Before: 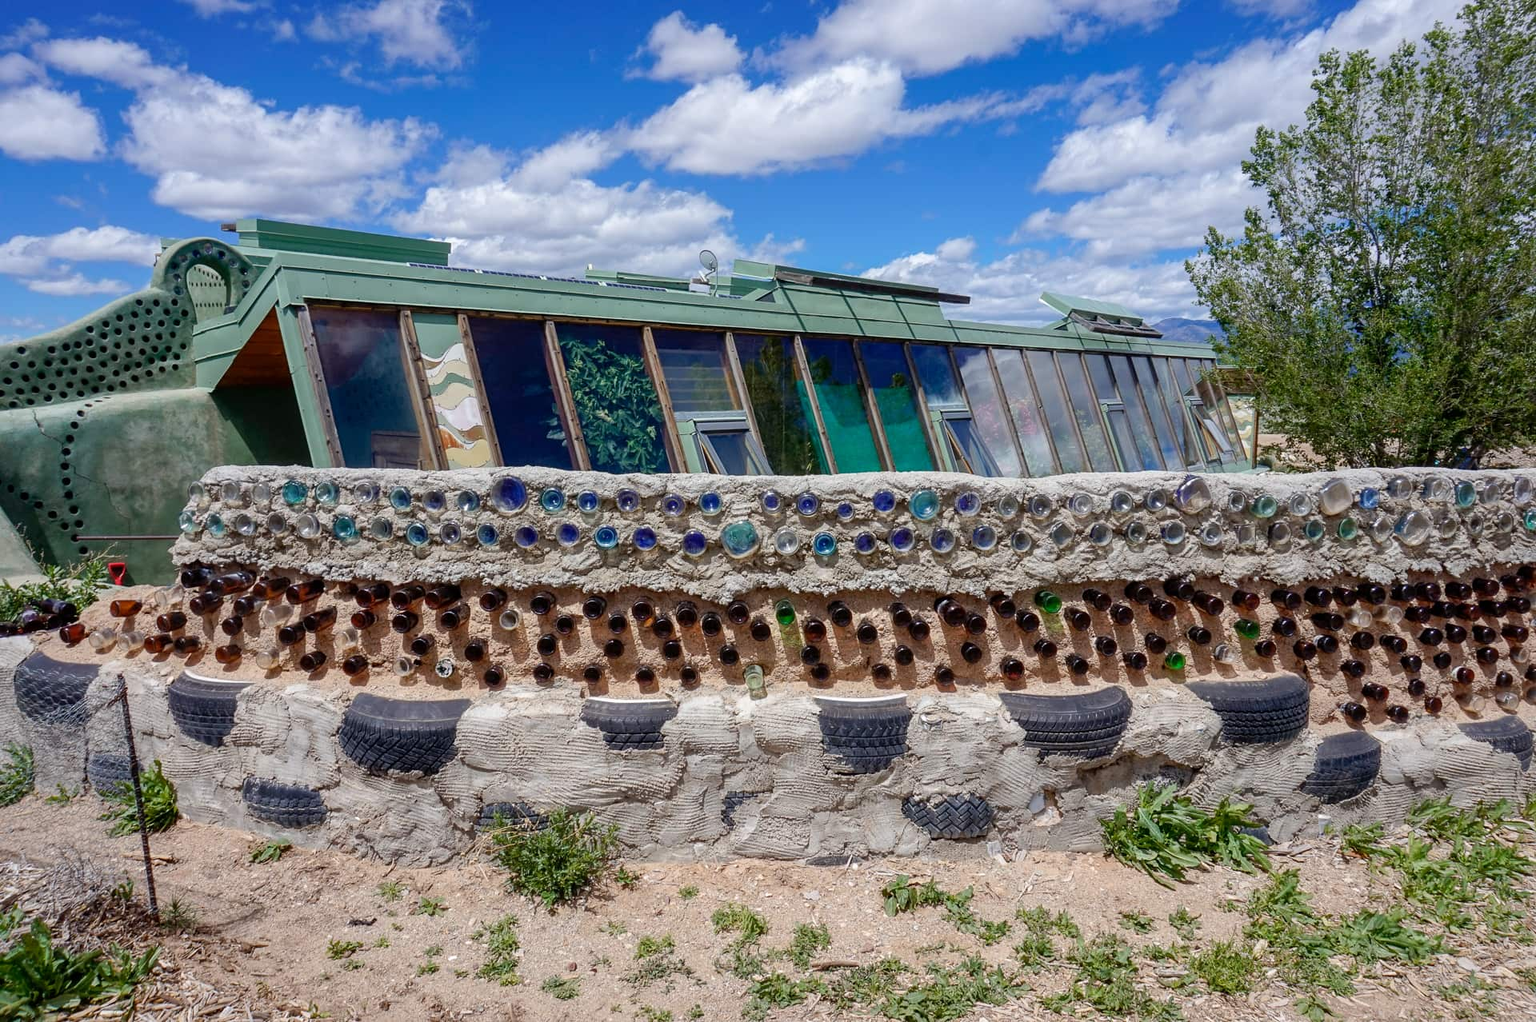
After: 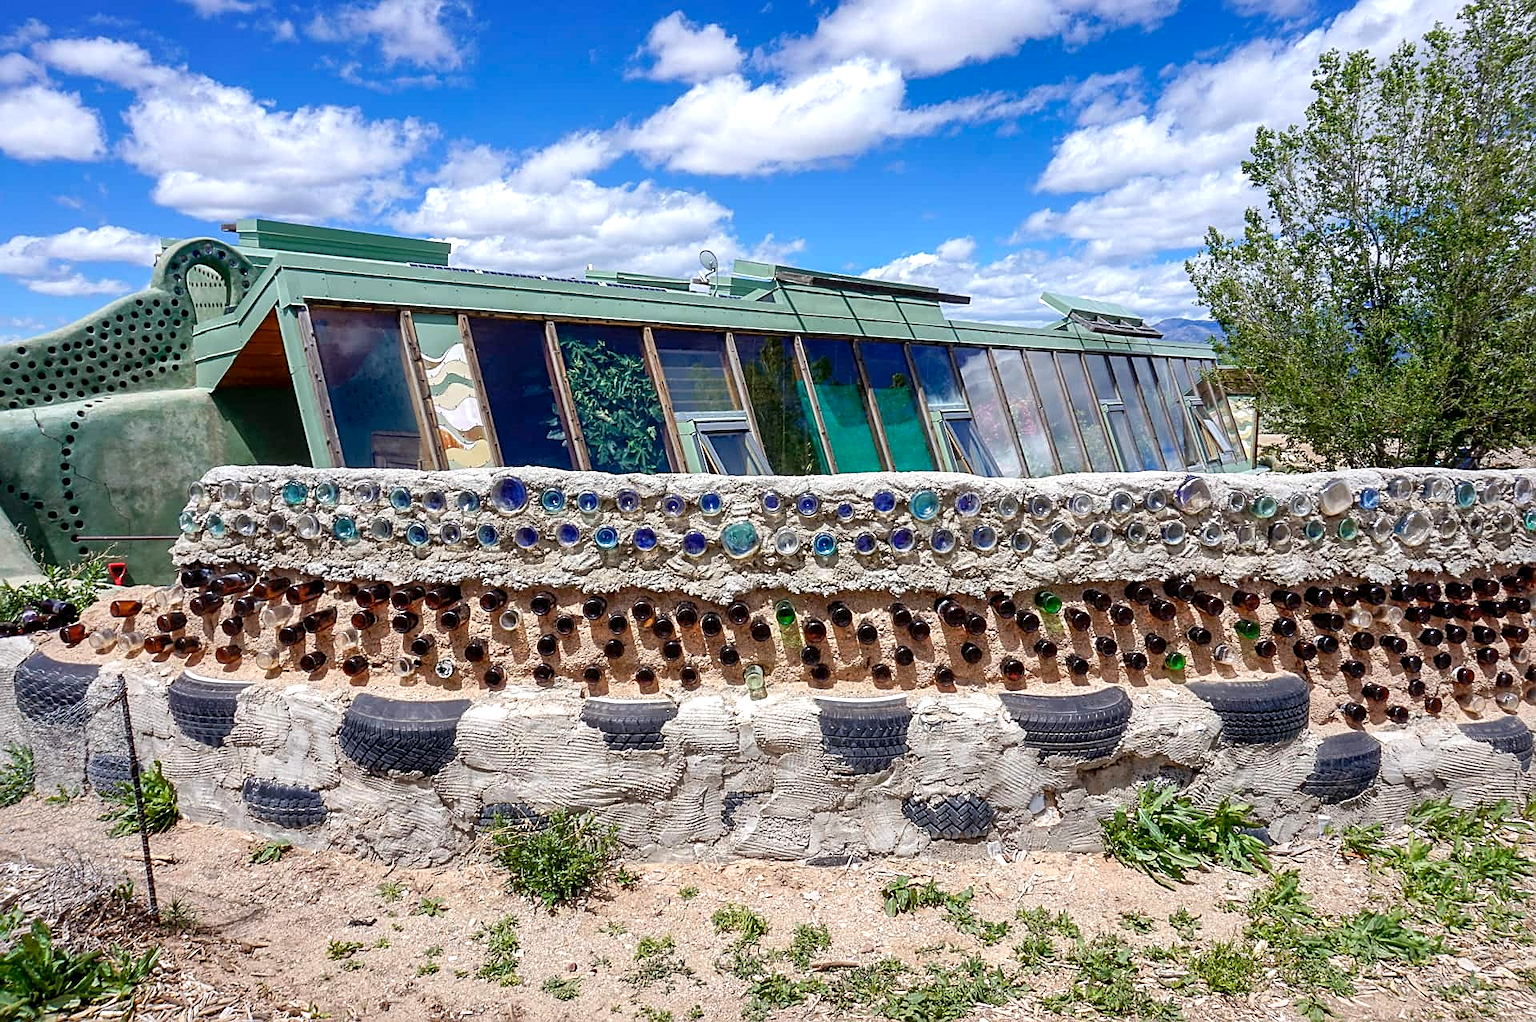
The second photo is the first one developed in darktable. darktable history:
exposure: black level correction 0.001, exposure 0.5 EV, compensate exposure bias true, compensate highlight preservation false
sharpen: on, module defaults
shadows and highlights: radius 264.75, soften with gaussian
